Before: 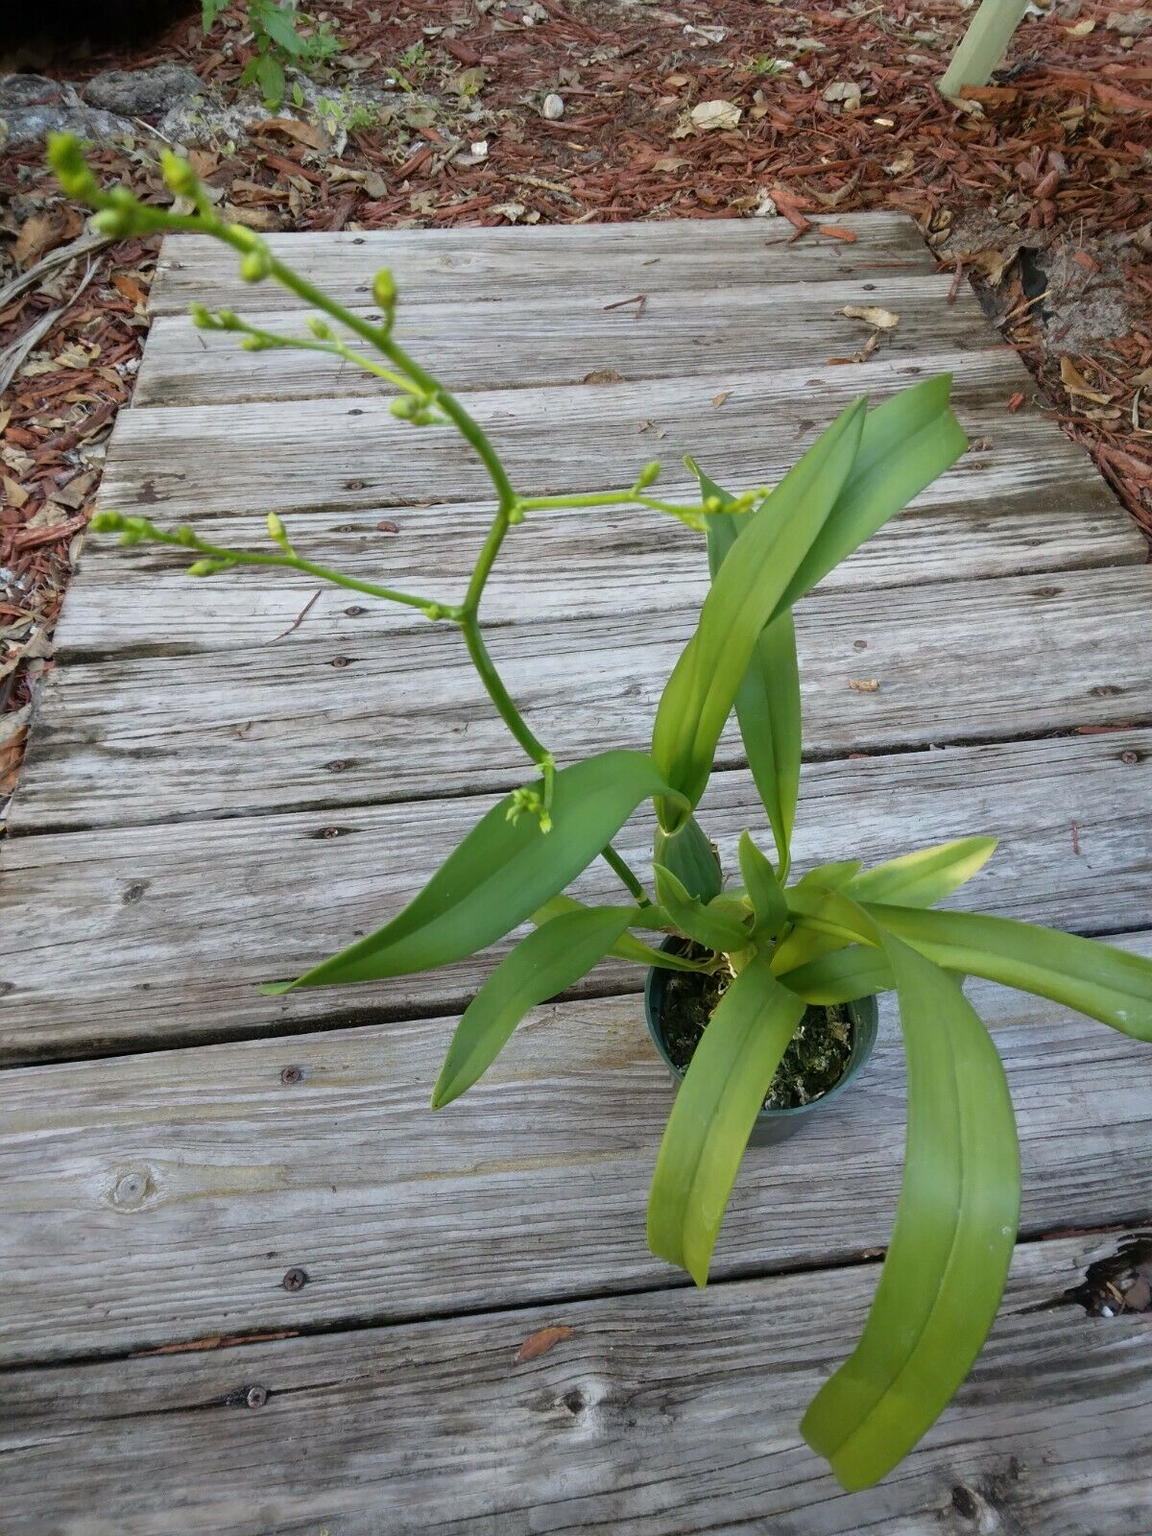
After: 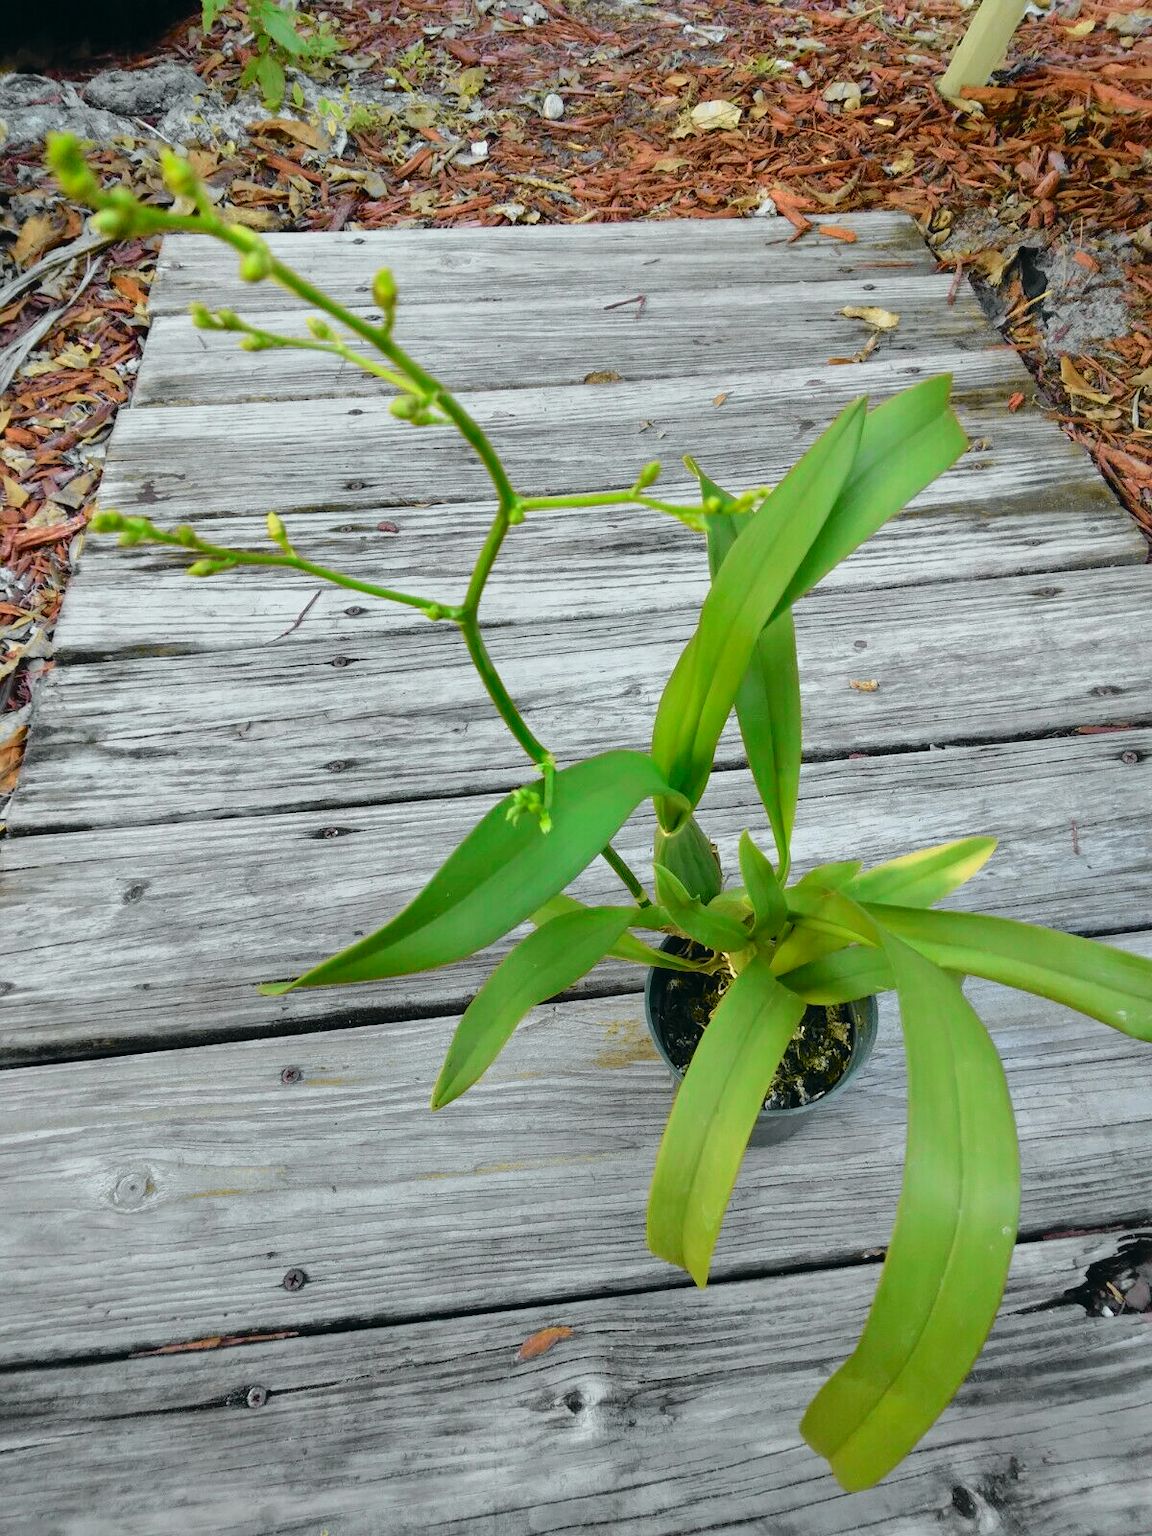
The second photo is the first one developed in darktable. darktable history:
tone curve: curves: ch0 [(0, 0.015) (0.084, 0.074) (0.162, 0.165) (0.304, 0.382) (0.466, 0.576) (0.654, 0.741) (0.848, 0.906) (0.984, 0.963)]; ch1 [(0, 0) (0.34, 0.235) (0.46, 0.46) (0.515, 0.502) (0.553, 0.567) (0.764, 0.815) (1, 1)]; ch2 [(0, 0) (0.44, 0.458) (0.479, 0.492) (0.524, 0.507) (0.547, 0.579) (0.673, 0.712) (1, 1)], color space Lab, independent channels, preserve colors none
vibrance: vibrance 15%
shadows and highlights: soften with gaussian
